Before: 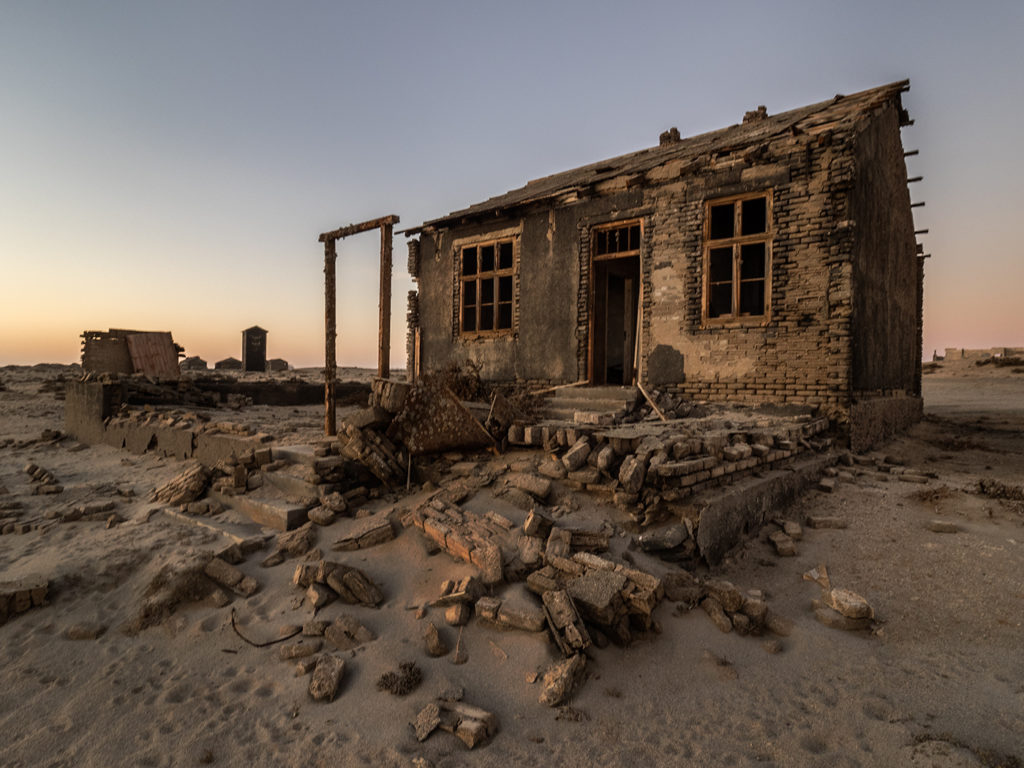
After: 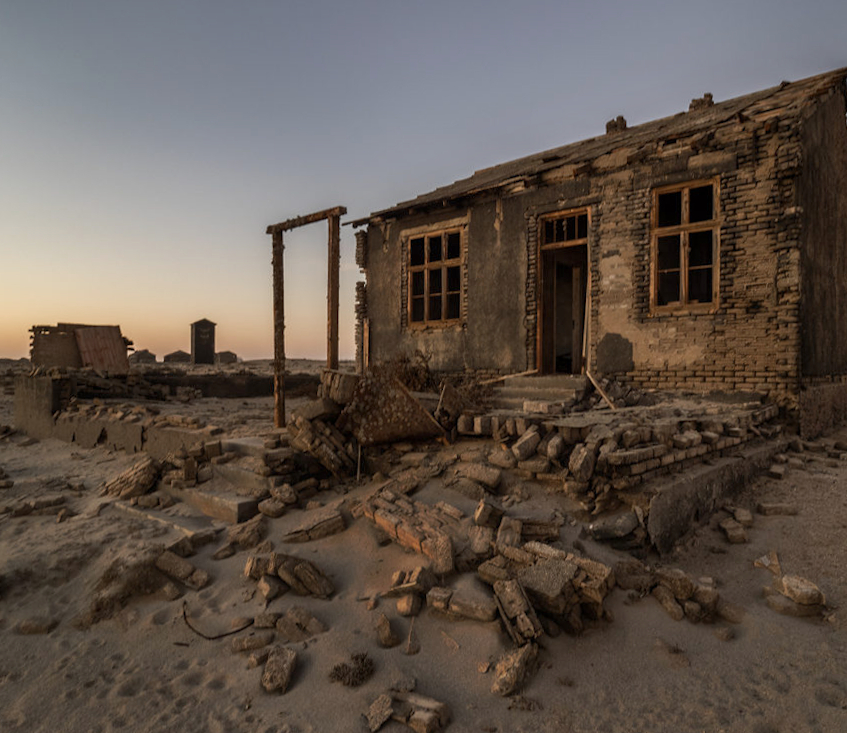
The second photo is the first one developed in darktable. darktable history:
crop and rotate: angle 0.605°, left 4.433%, top 0.691%, right 11.644%, bottom 2.428%
tone equalizer: -8 EV 0.233 EV, -7 EV 0.448 EV, -6 EV 0.4 EV, -5 EV 0.212 EV, -3 EV -0.256 EV, -2 EV -0.432 EV, -1 EV -0.413 EV, +0 EV -0.269 EV
